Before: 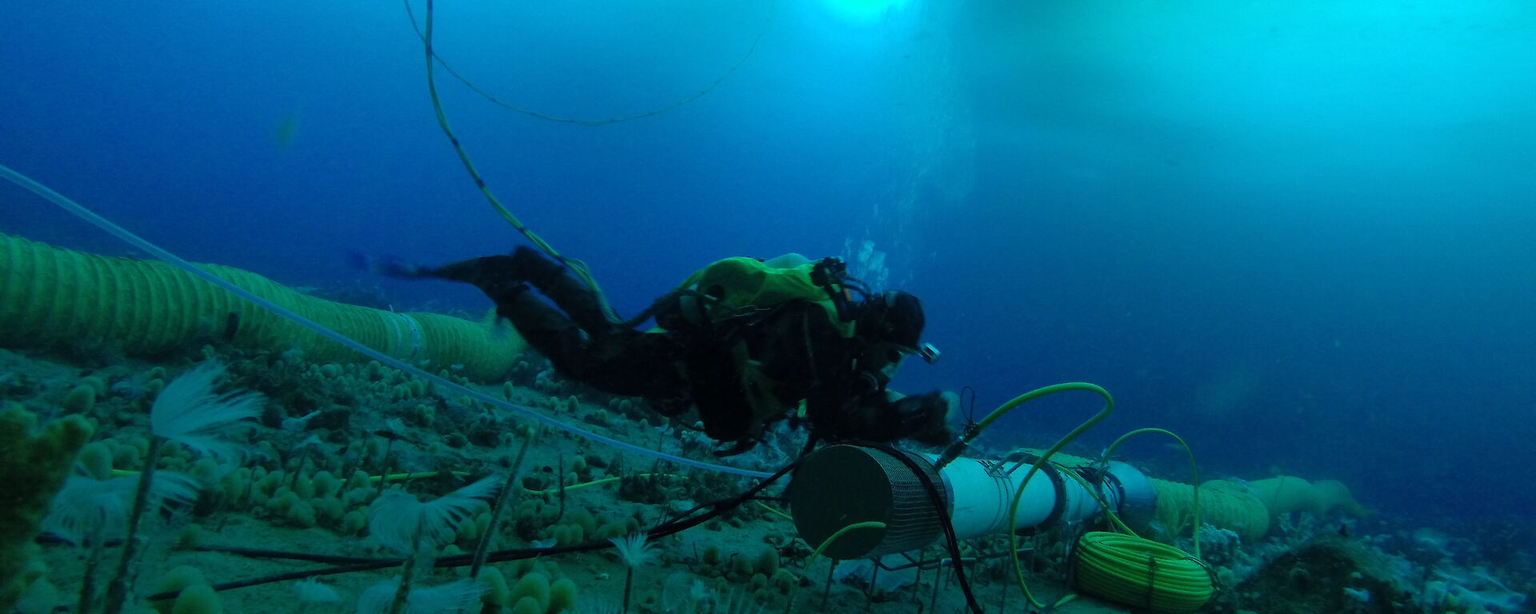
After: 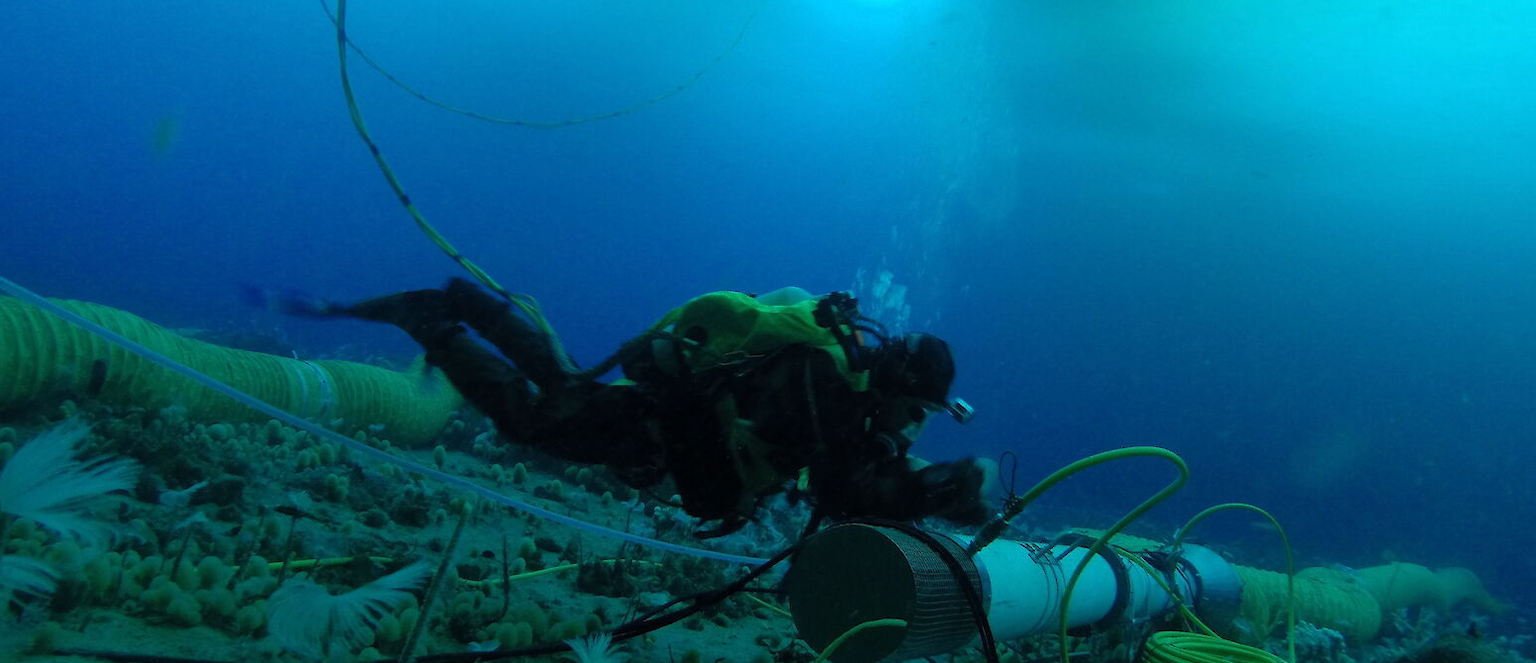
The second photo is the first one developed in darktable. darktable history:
crop: left 9.97%, top 3.622%, right 9.18%, bottom 9.109%
tone equalizer: edges refinement/feathering 500, mask exposure compensation -1.57 EV, preserve details no
